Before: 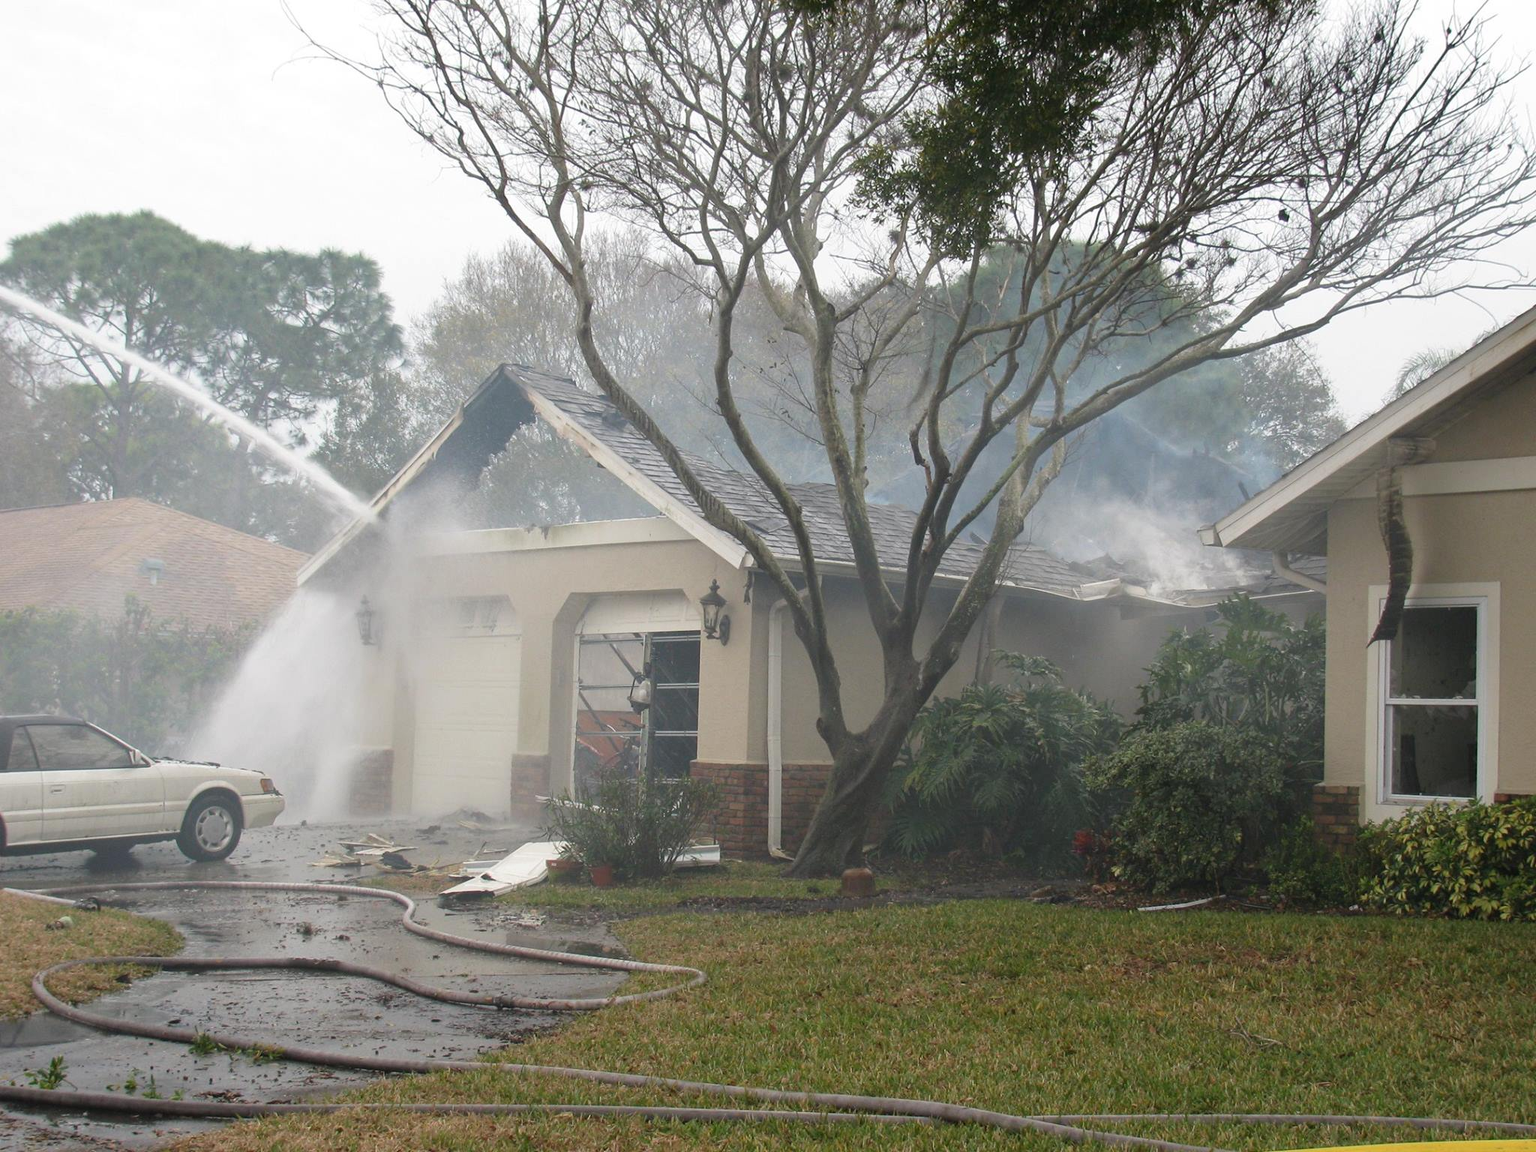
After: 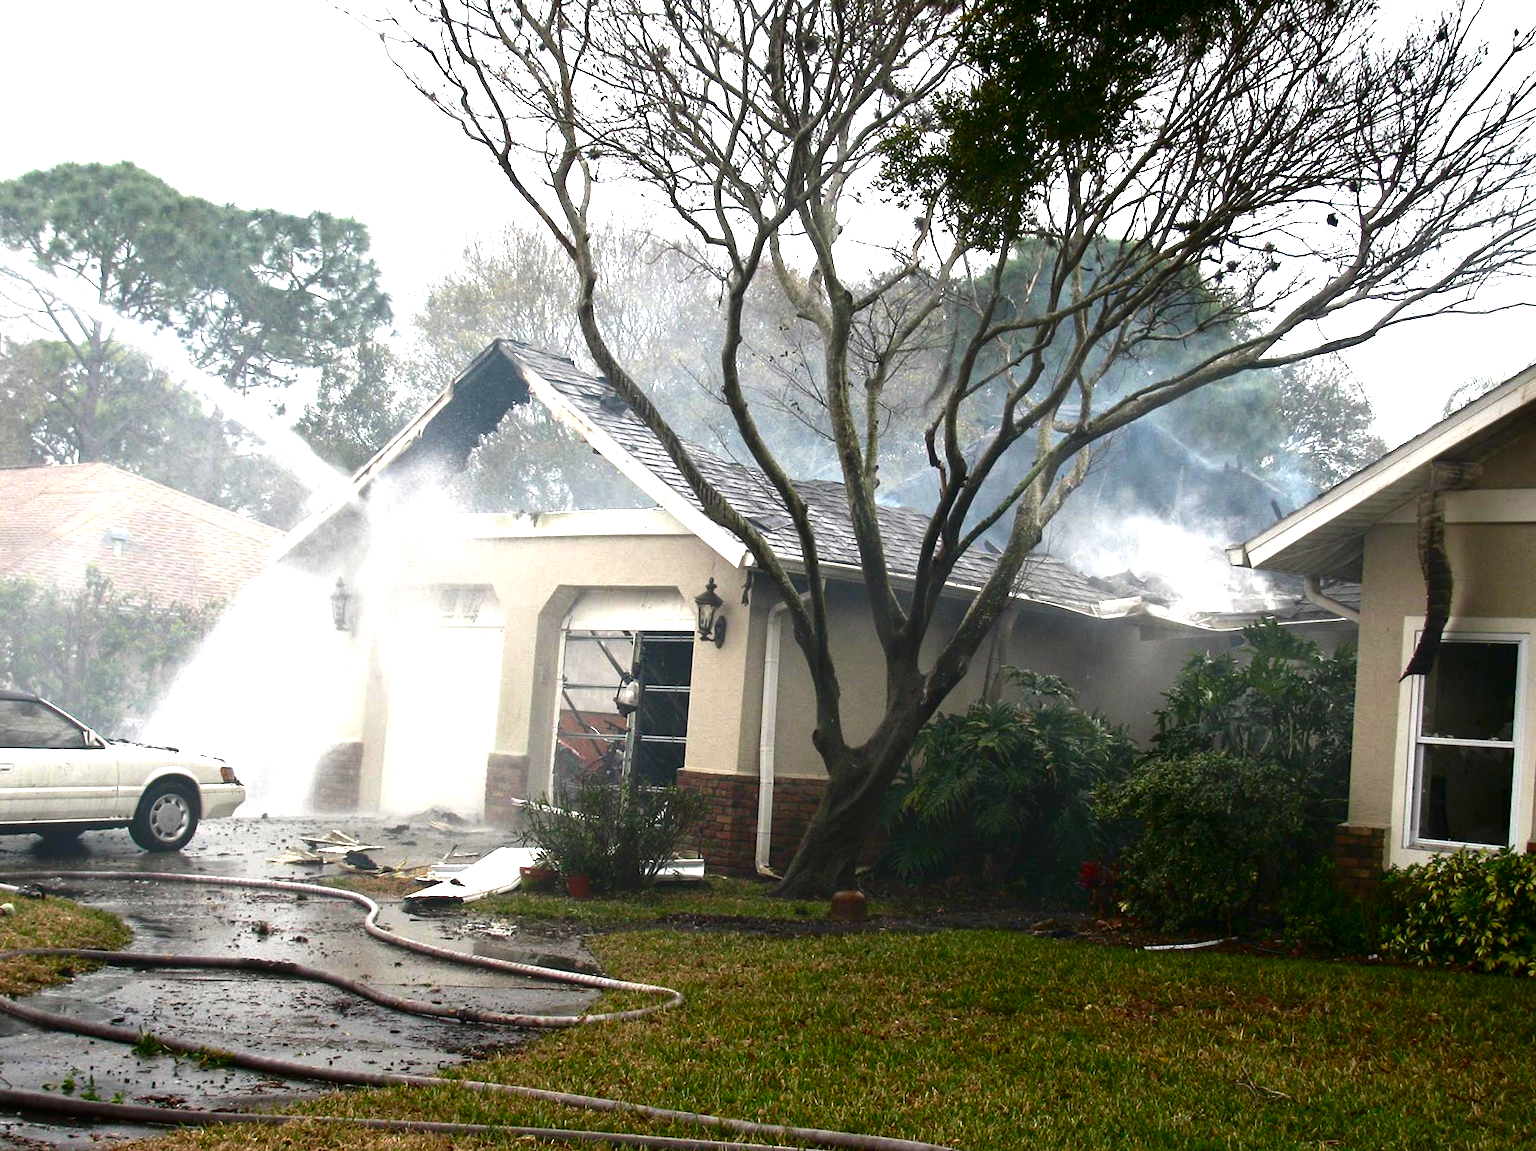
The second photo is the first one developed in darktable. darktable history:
exposure: black level correction 0, exposure 1.099 EV, compensate highlight preservation false
crop and rotate: angle -2.63°
contrast brightness saturation: contrast 0.089, brightness -0.608, saturation 0.169
